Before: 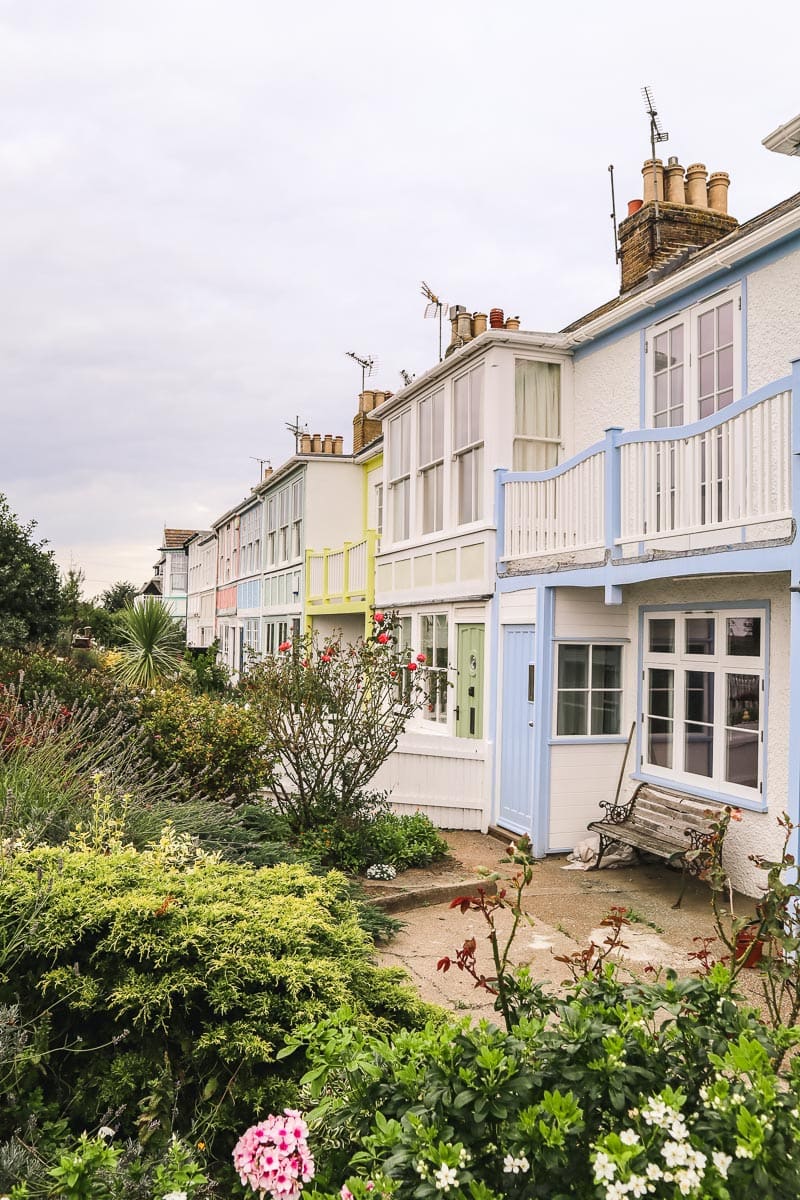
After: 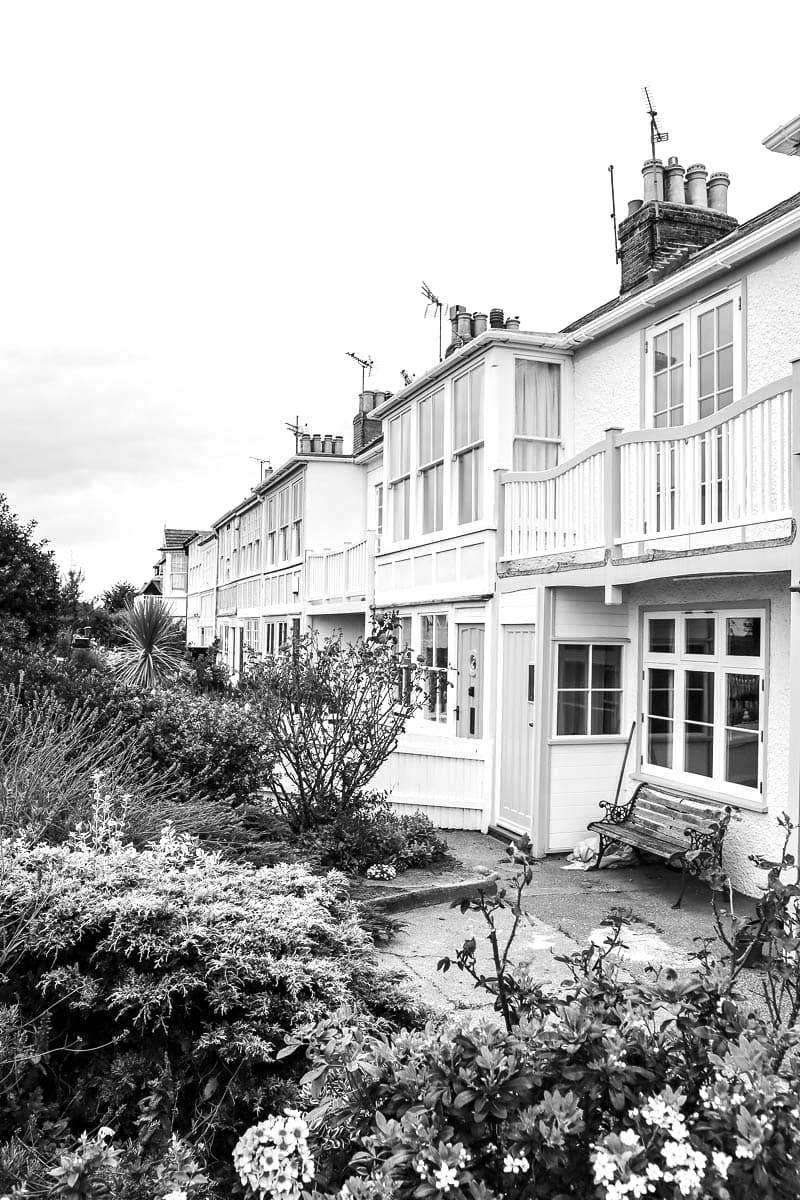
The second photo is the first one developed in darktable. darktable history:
color balance rgb: shadows lift › chroma 2.79%, shadows lift › hue 190.66°, power › hue 171.85°, highlights gain › chroma 2.16%, highlights gain › hue 75.26°, global offset › luminance -0.51%, perceptual saturation grading › highlights -33.8%, perceptual saturation grading › mid-tones 14.98%, perceptual saturation grading › shadows 48.43%, perceptual brilliance grading › highlights 15.68%, perceptual brilliance grading › mid-tones 6.62%, perceptual brilliance grading › shadows -14.98%, global vibrance 11.32%, contrast 5.05%
monochrome: a -74.22, b 78.2
